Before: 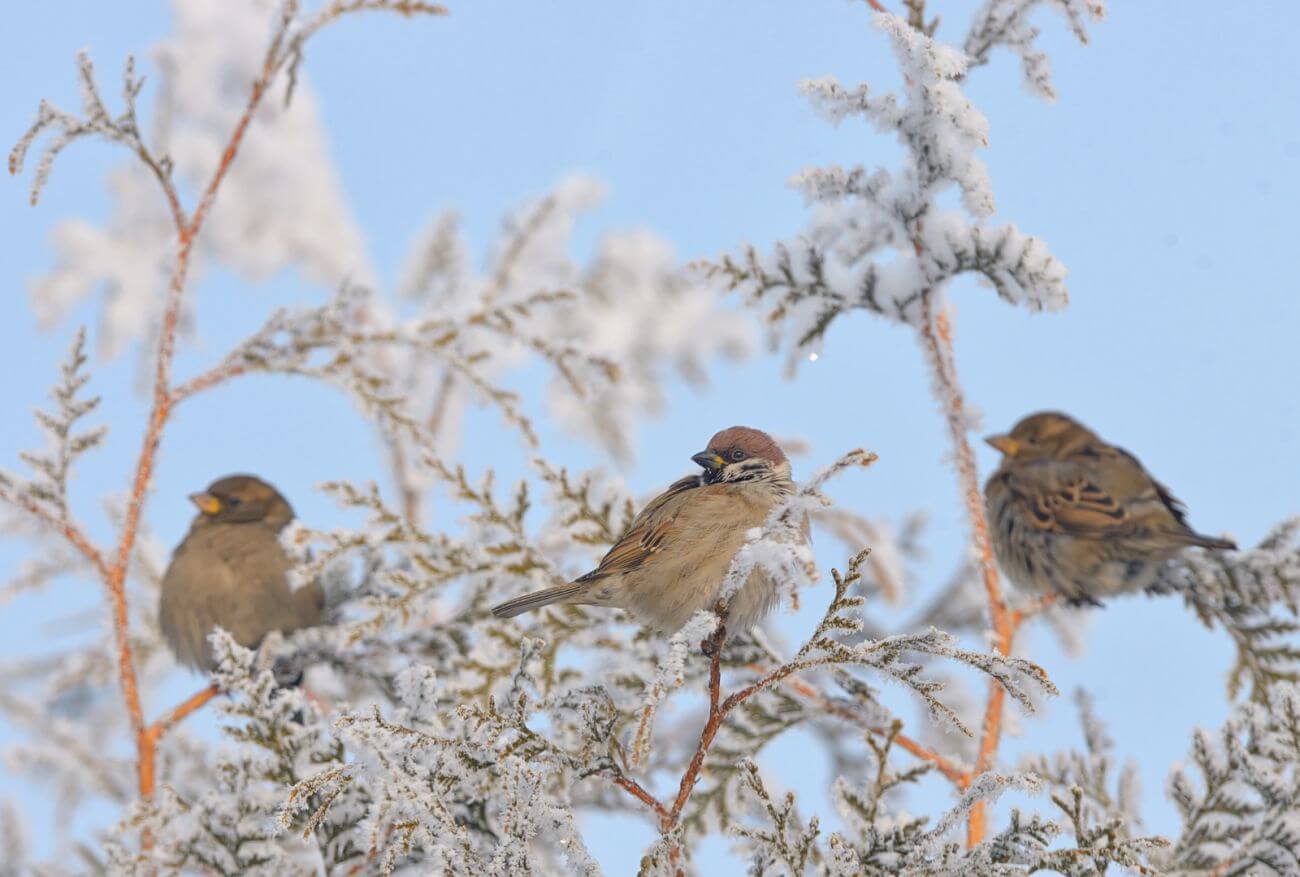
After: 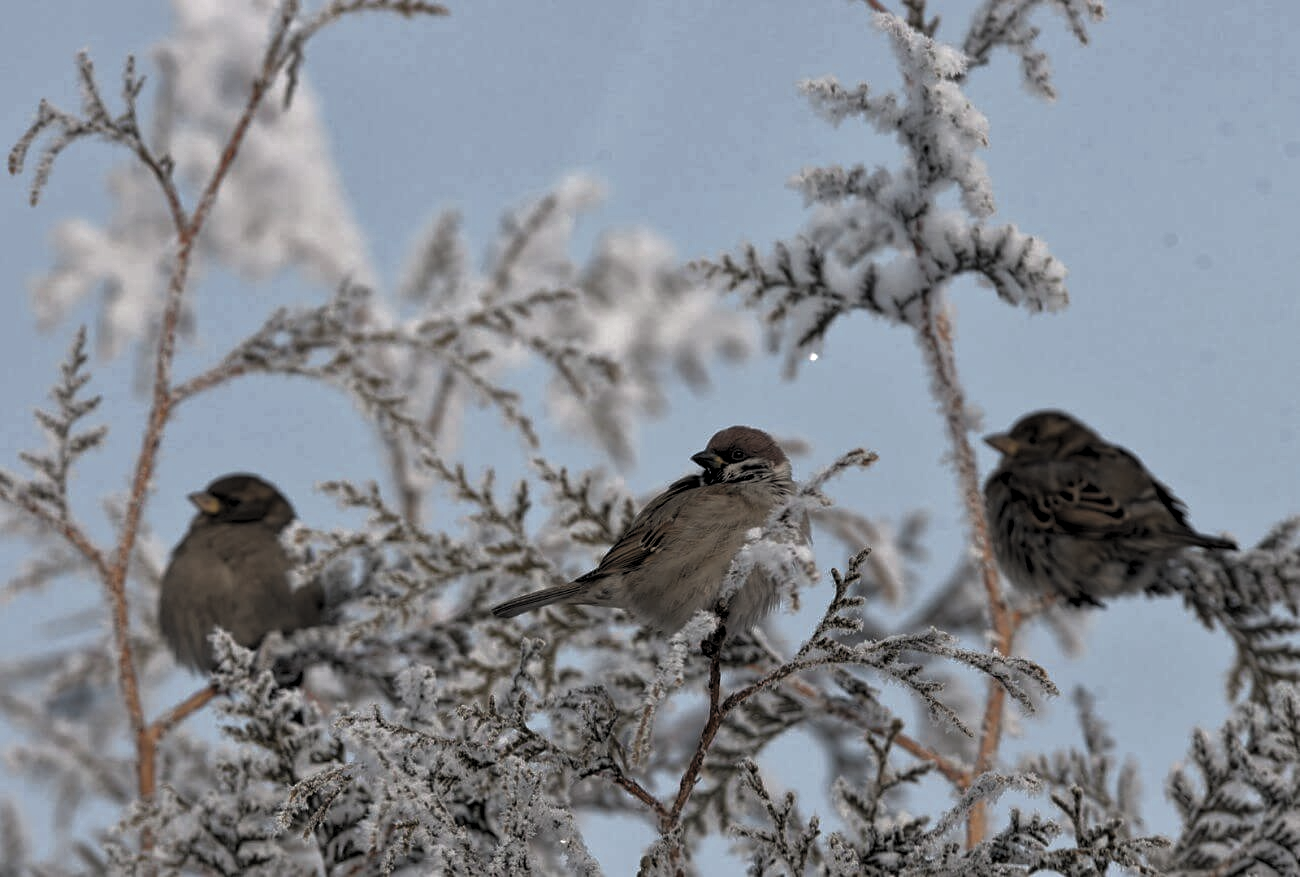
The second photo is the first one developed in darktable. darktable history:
levels: levels [0.182, 0.542, 0.902]
base curve: curves: ch0 [(0, 0) (0.841, 0.609) (1, 1)]
contrast brightness saturation: contrast 0.15, brightness -0.01, saturation 0.1
color zones: curves: ch0 [(0, 0.559) (0.153, 0.551) (0.229, 0.5) (0.429, 0.5) (0.571, 0.5) (0.714, 0.5) (0.857, 0.5) (1, 0.559)]; ch1 [(0, 0.417) (0.112, 0.336) (0.213, 0.26) (0.429, 0.34) (0.571, 0.35) (0.683, 0.331) (0.857, 0.344) (1, 0.417)]
